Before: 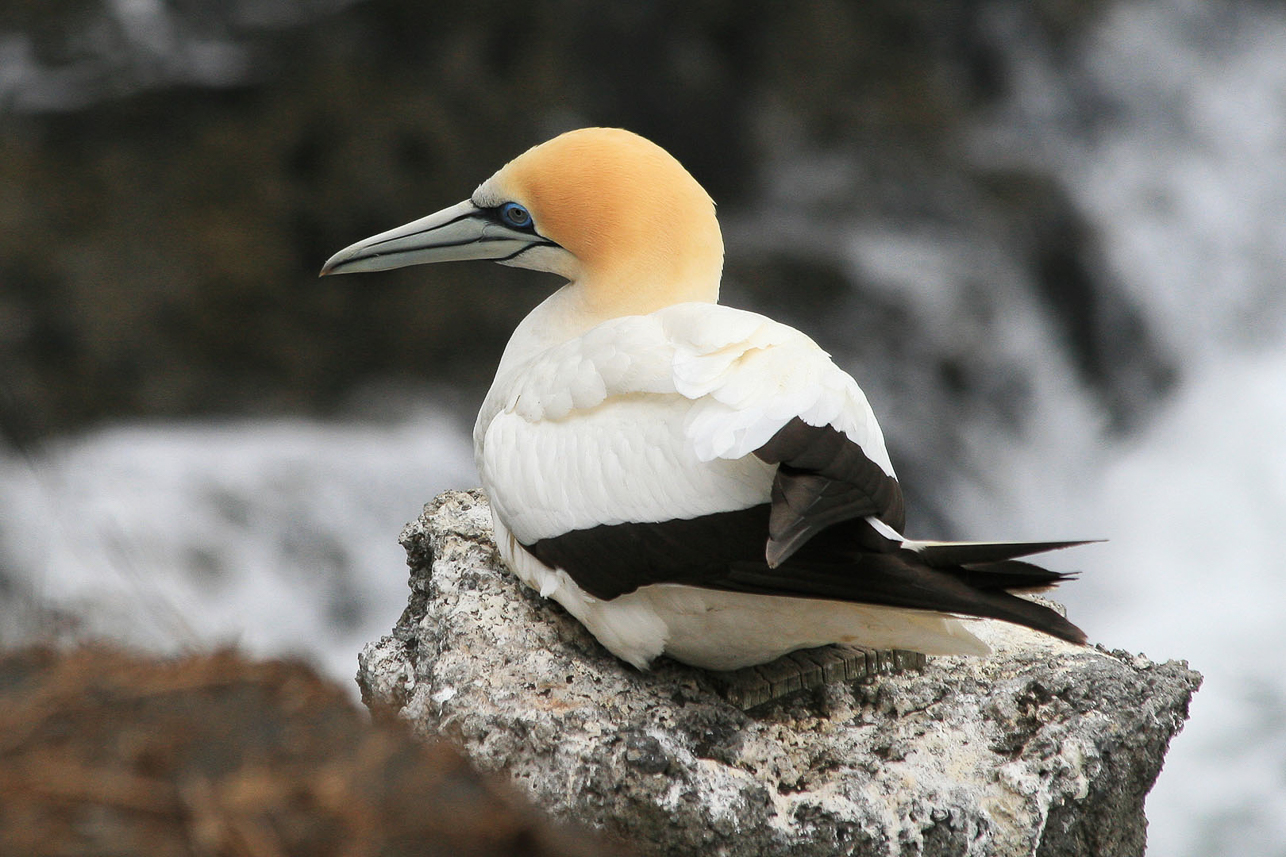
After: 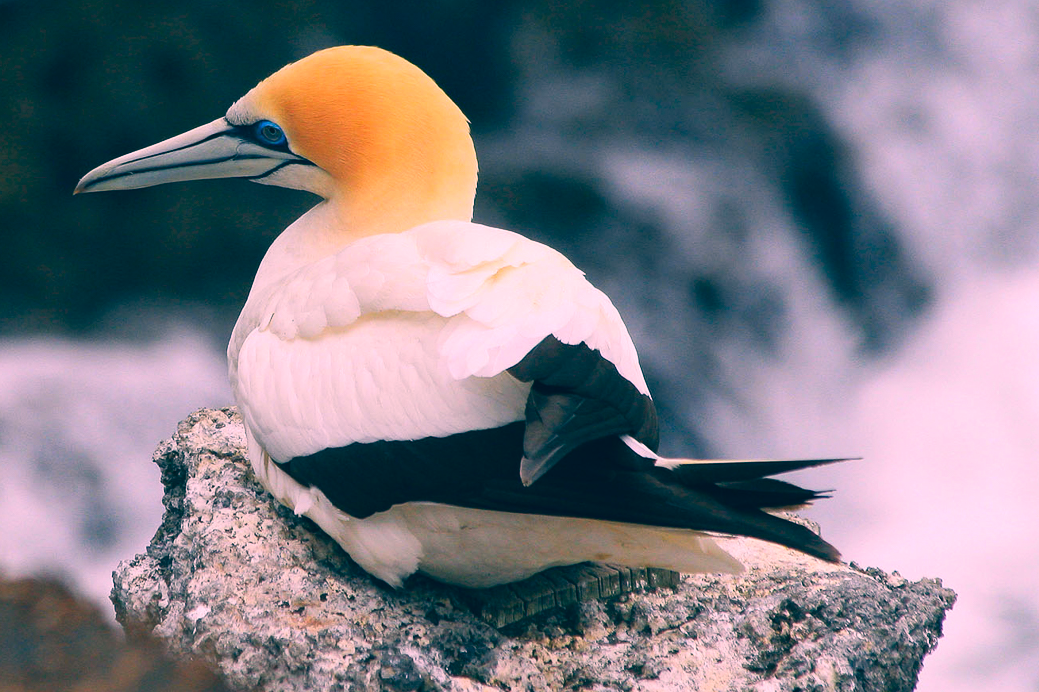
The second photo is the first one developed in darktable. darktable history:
color correction: highlights a* 17.03, highlights b* 0.205, shadows a* -15.38, shadows b* -14.56, saturation 1.5
crop: left 19.159%, top 9.58%, bottom 9.58%
